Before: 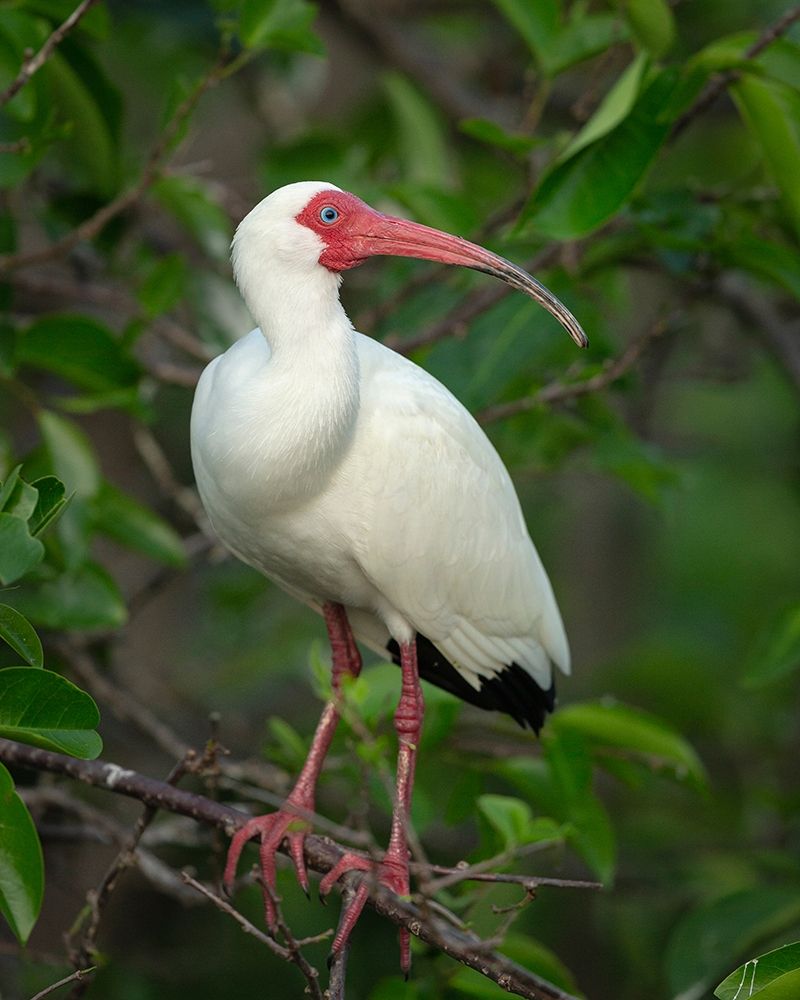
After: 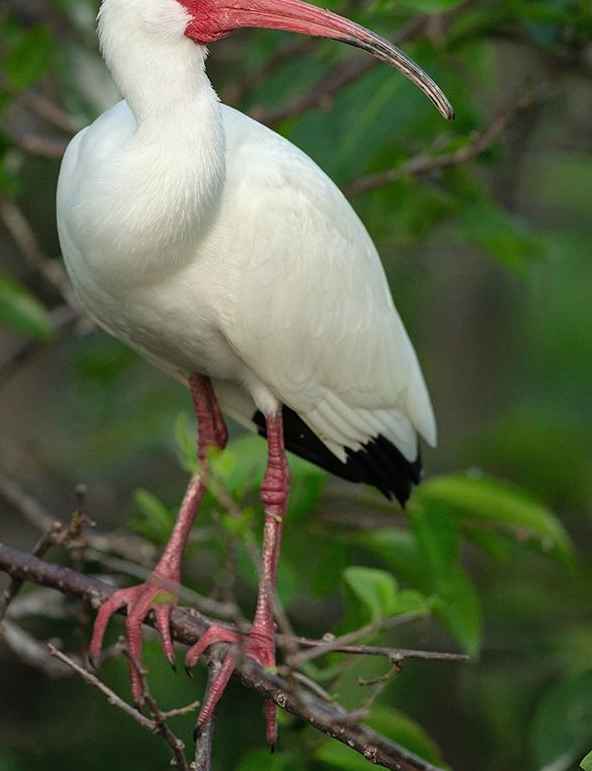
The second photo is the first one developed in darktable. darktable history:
crop: left 16.871%, top 22.857%, right 9.116%
shadows and highlights: shadows 37.27, highlights -28.18, soften with gaussian
